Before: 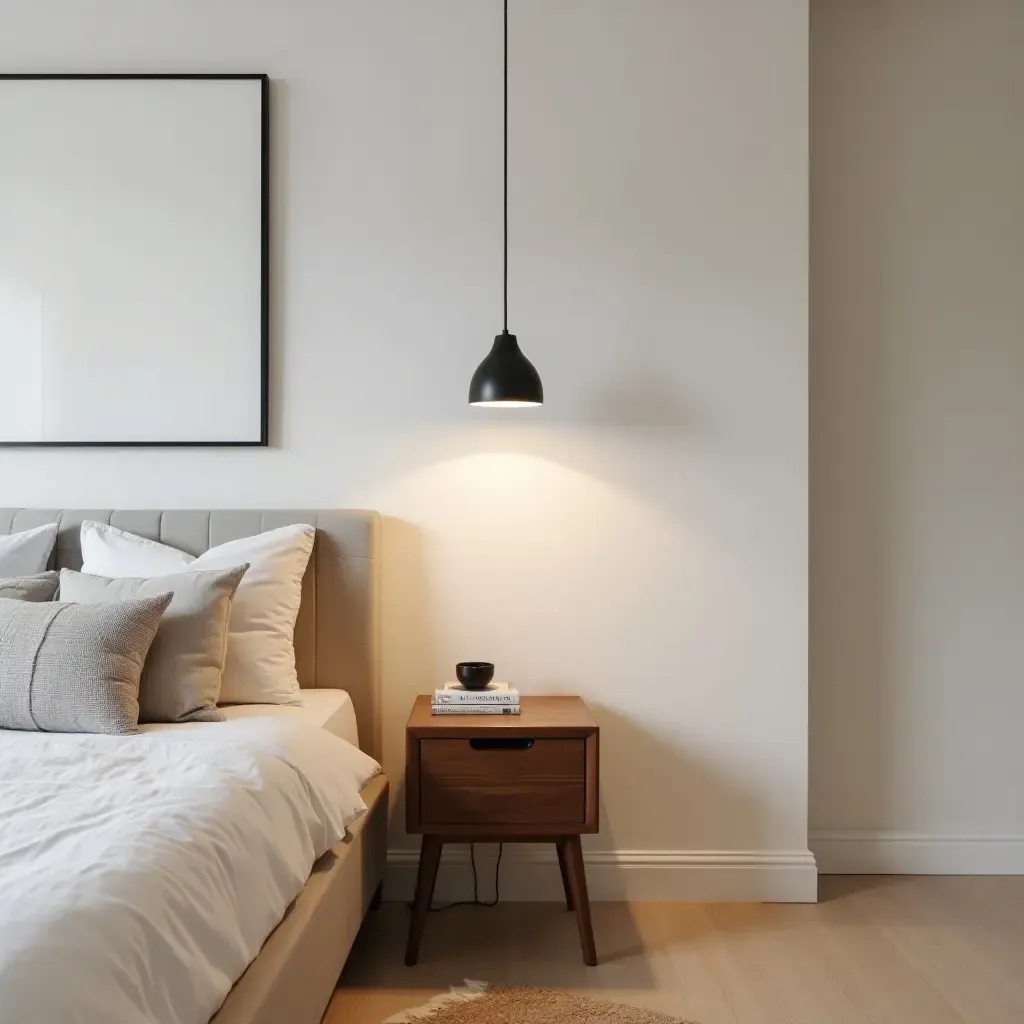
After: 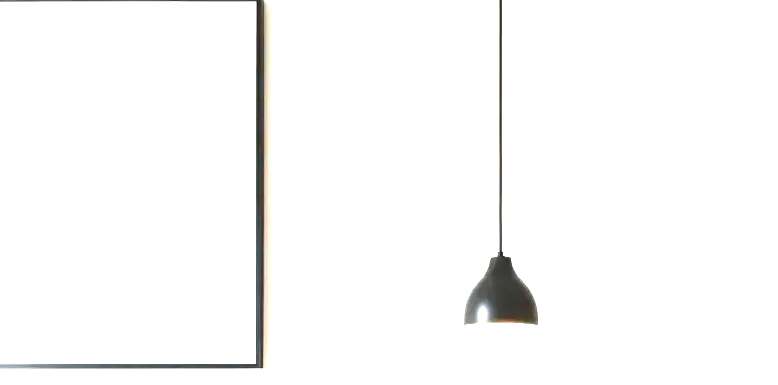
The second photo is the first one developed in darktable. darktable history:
exposure: exposure 2.199 EV, compensate highlight preservation false
crop: left 0.545%, top 7.634%, right 23.475%, bottom 54.76%
